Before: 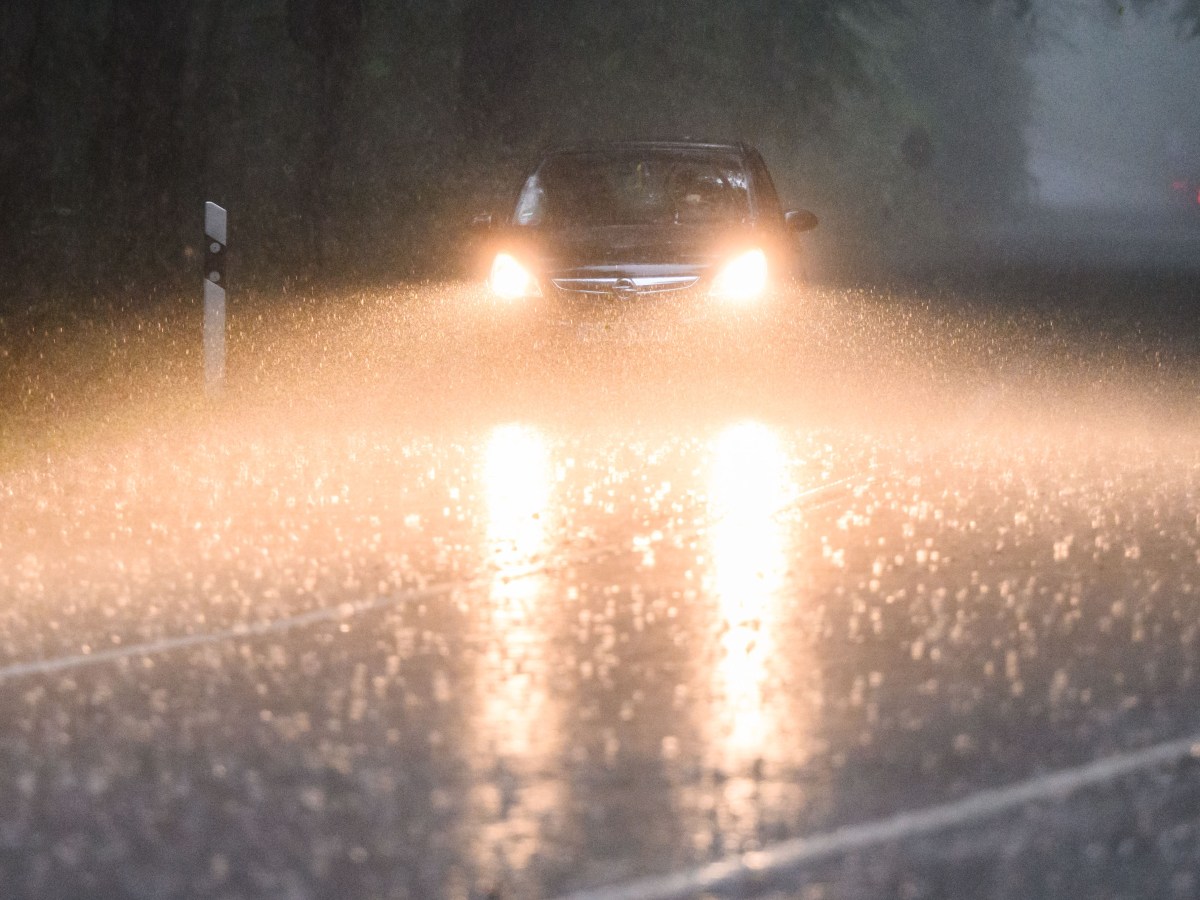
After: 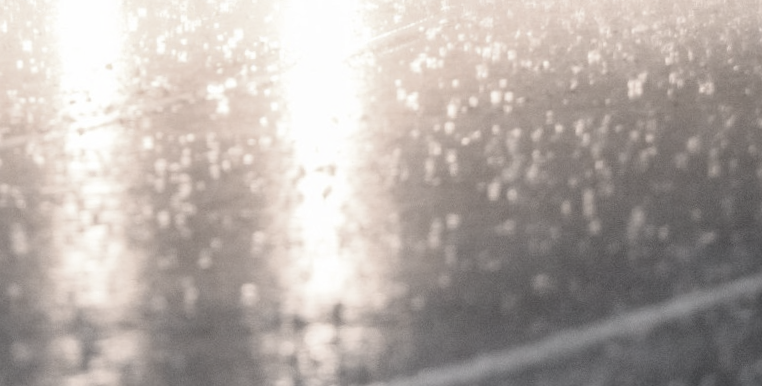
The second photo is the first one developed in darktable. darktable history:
crop and rotate: left 35.509%, top 50.238%, bottom 4.934%
color correction: saturation 0.3
rotate and perspective: rotation -1.42°, crop left 0.016, crop right 0.984, crop top 0.035, crop bottom 0.965
